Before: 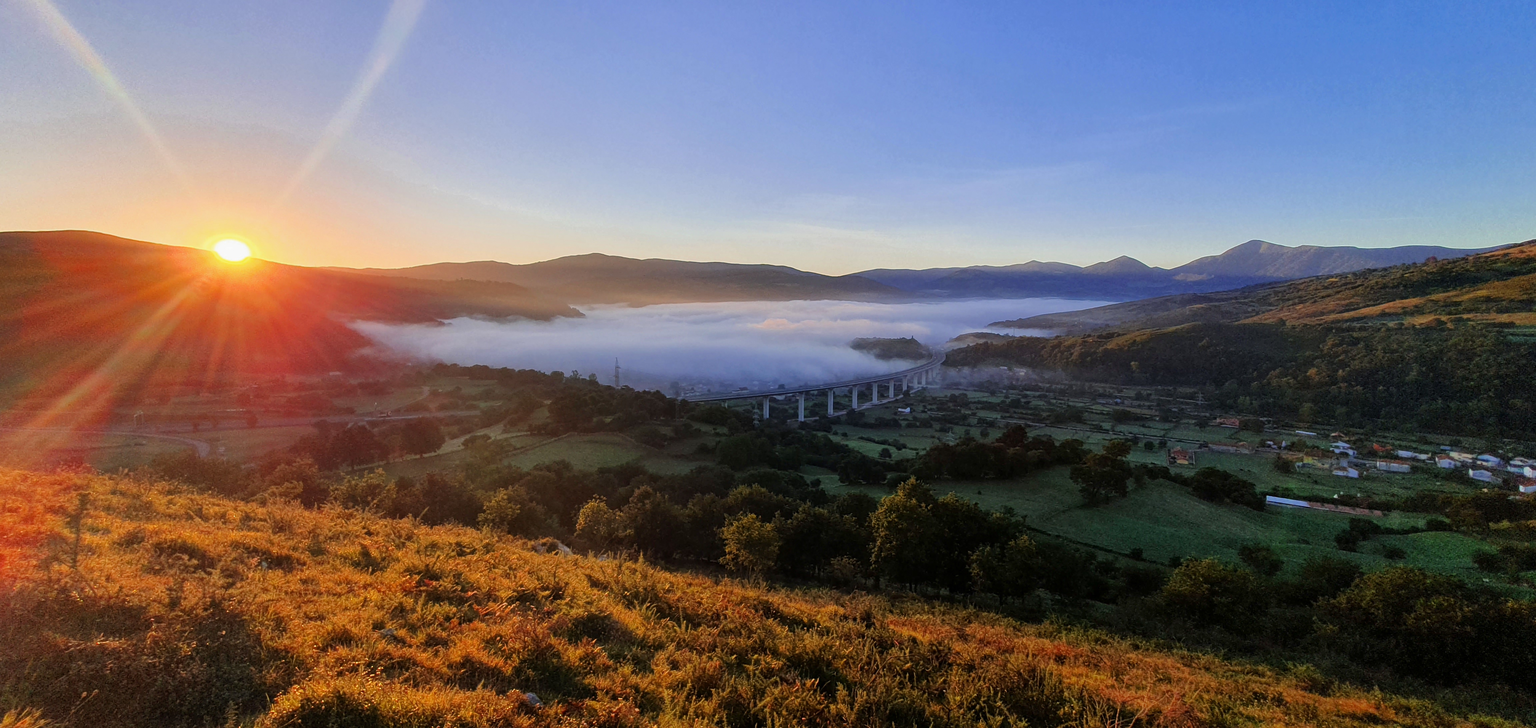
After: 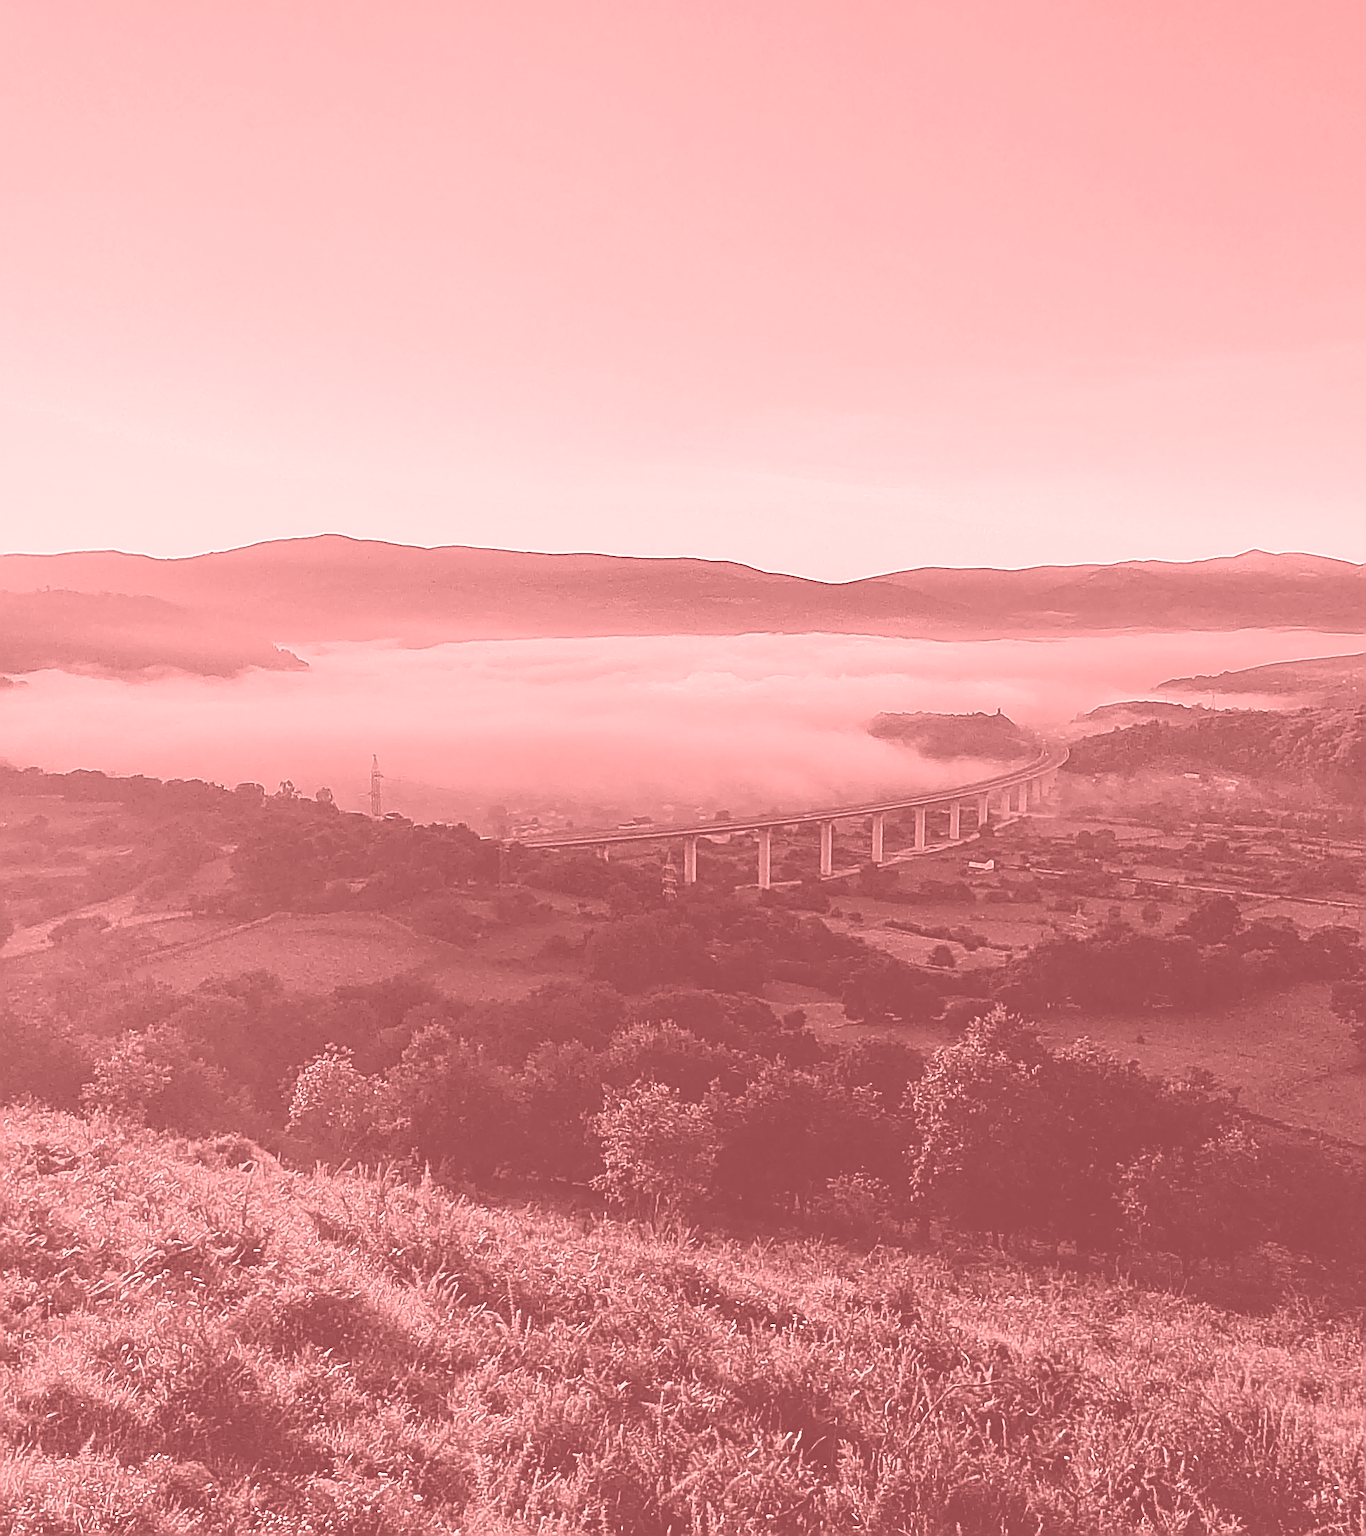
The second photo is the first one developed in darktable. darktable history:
contrast brightness saturation: contrast 0.15, brightness 0.05
levels: levels [0, 0.394, 0.787]
colorize: saturation 51%, source mix 50.67%, lightness 50.67%
crop: left 28.583%, right 29.231%
sharpen: amount 2
tone equalizer: on, module defaults
